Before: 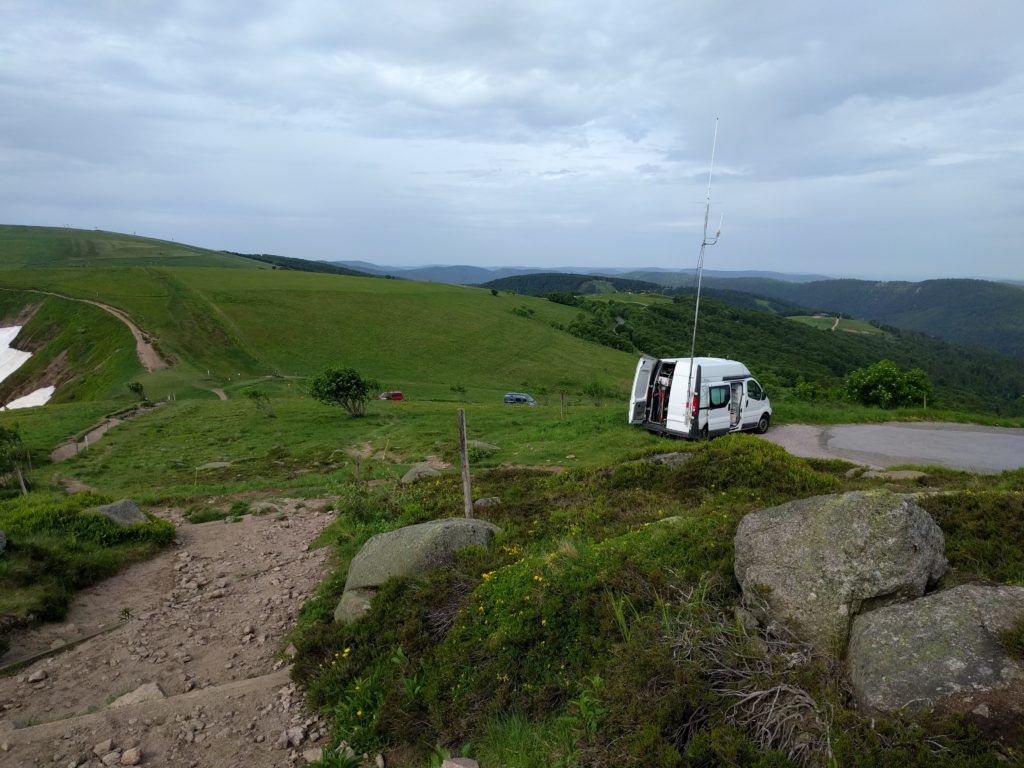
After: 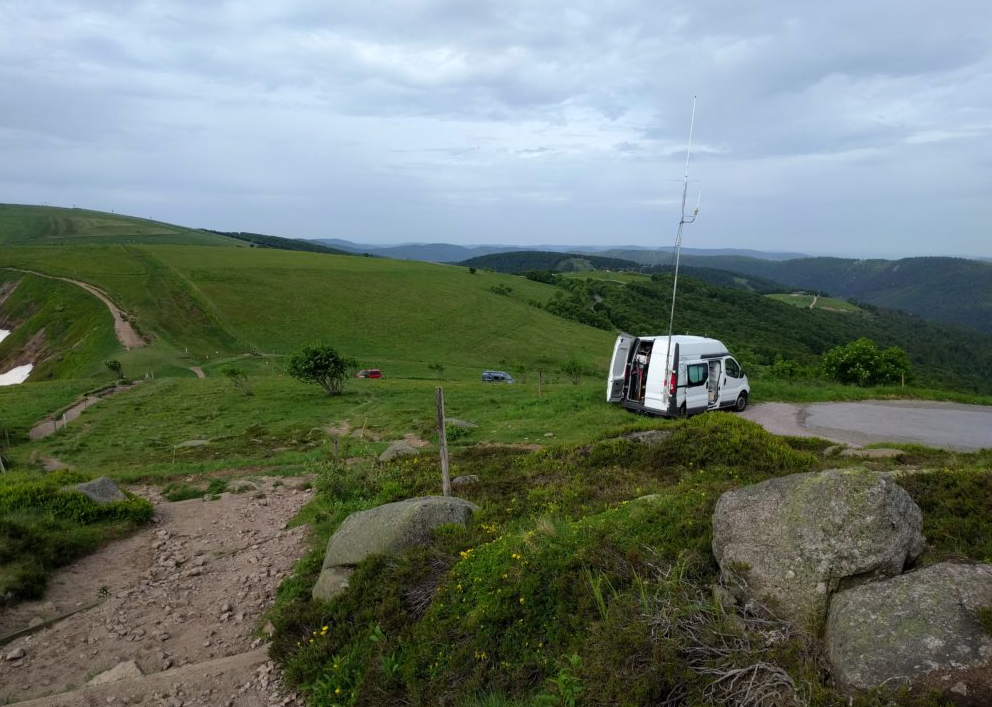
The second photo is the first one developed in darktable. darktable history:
crop: left 2.211%, top 2.951%, right 0.822%, bottom 4.886%
levels: mode automatic, levels [0.246, 0.256, 0.506]
